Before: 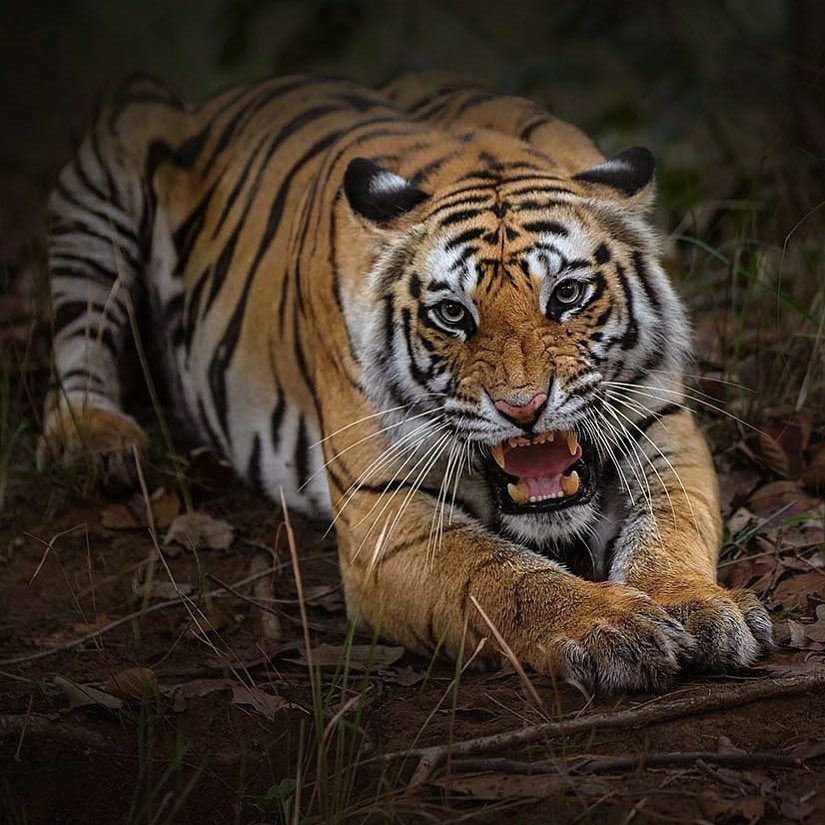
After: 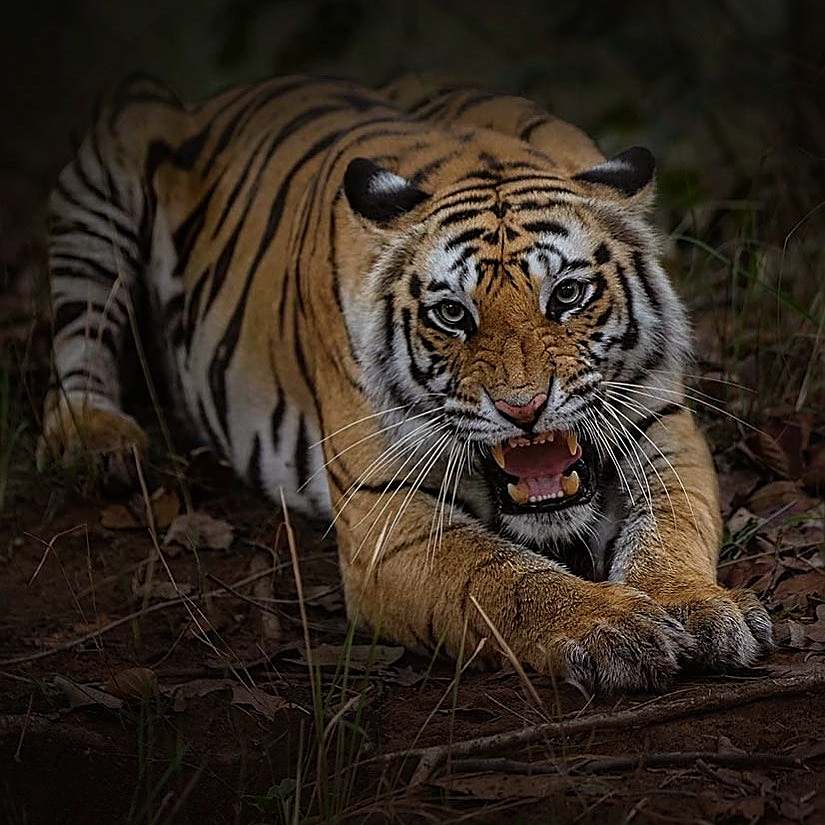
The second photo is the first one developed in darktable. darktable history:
exposure: exposure -0.569 EV, compensate highlight preservation false
sharpen: on, module defaults
